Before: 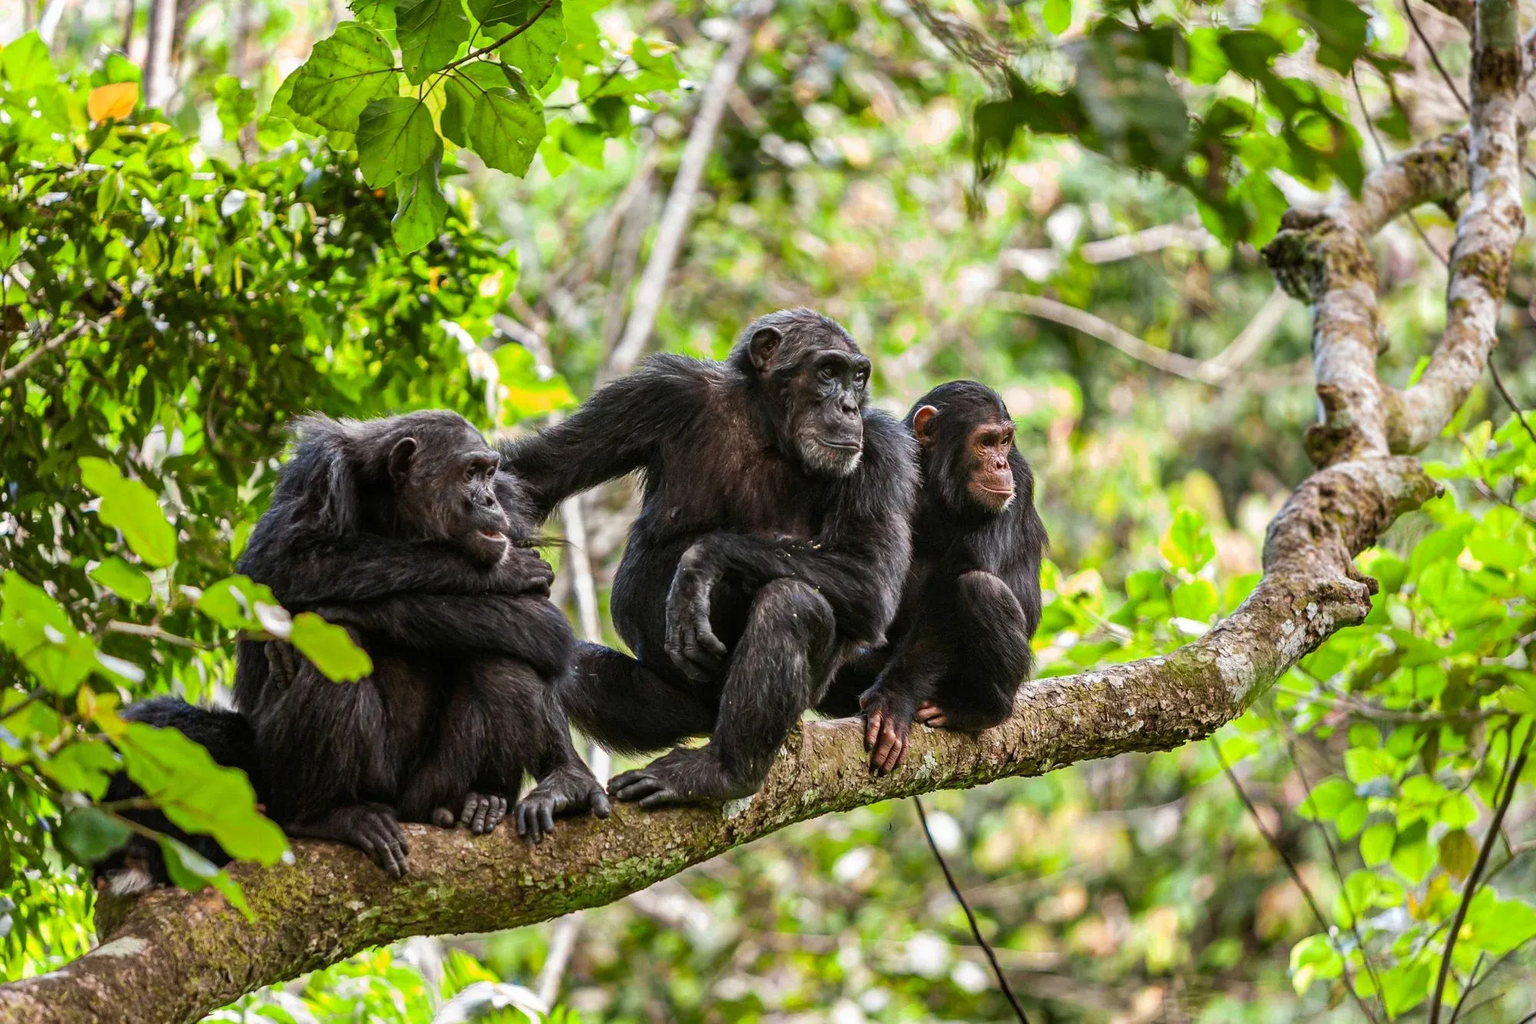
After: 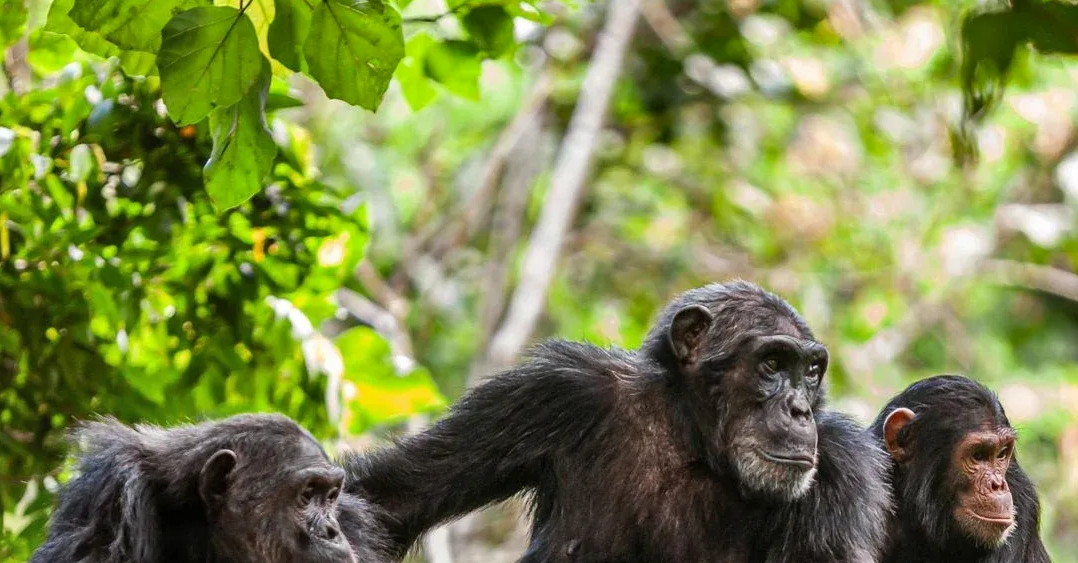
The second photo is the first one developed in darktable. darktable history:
crop: left 15.306%, top 9.065%, right 30.789%, bottom 48.638%
shadows and highlights: shadows 37.27, highlights -28.18, soften with gaussian
